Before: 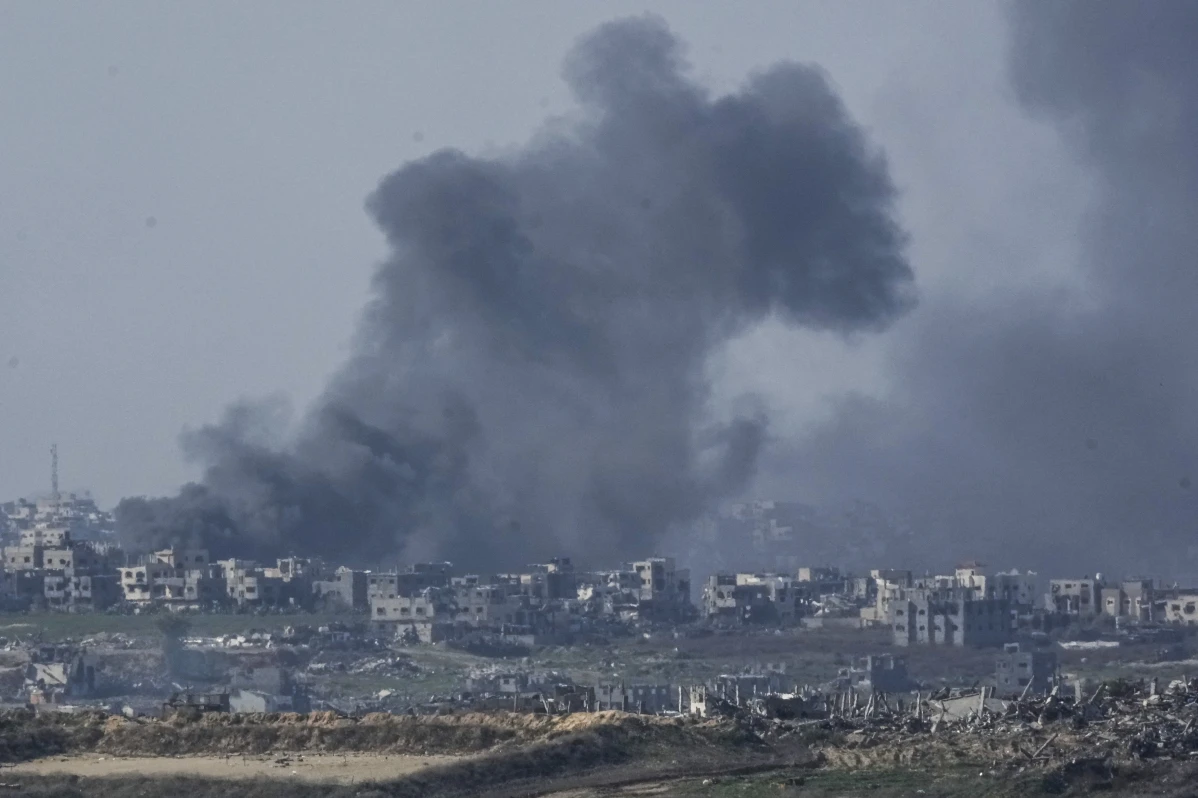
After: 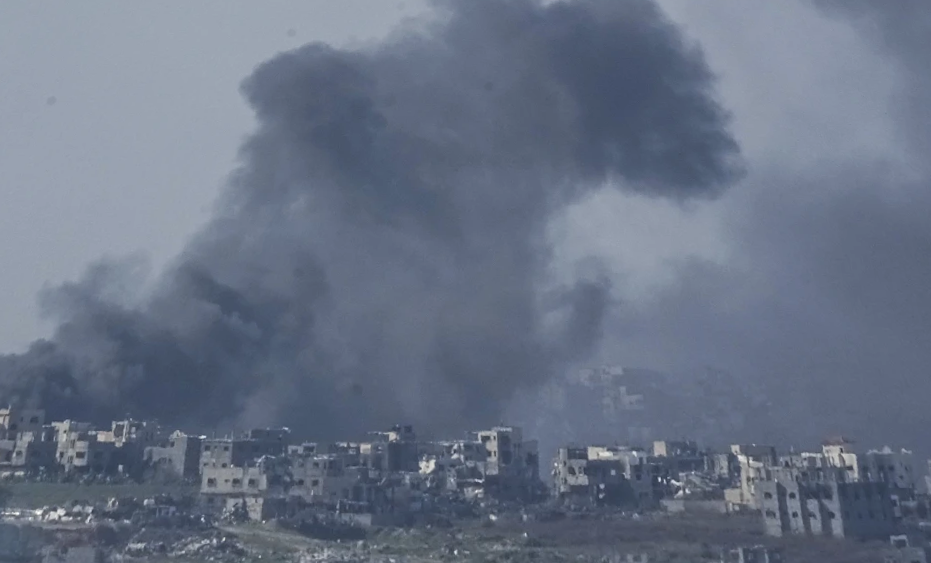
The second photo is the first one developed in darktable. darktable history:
crop: left 2.737%, top 7.287%, right 3.421%, bottom 20.179%
rotate and perspective: rotation 0.72°, lens shift (vertical) -0.352, lens shift (horizontal) -0.051, crop left 0.152, crop right 0.859, crop top 0.019, crop bottom 0.964
sharpen: radius 1.559, amount 0.373, threshold 1.271
